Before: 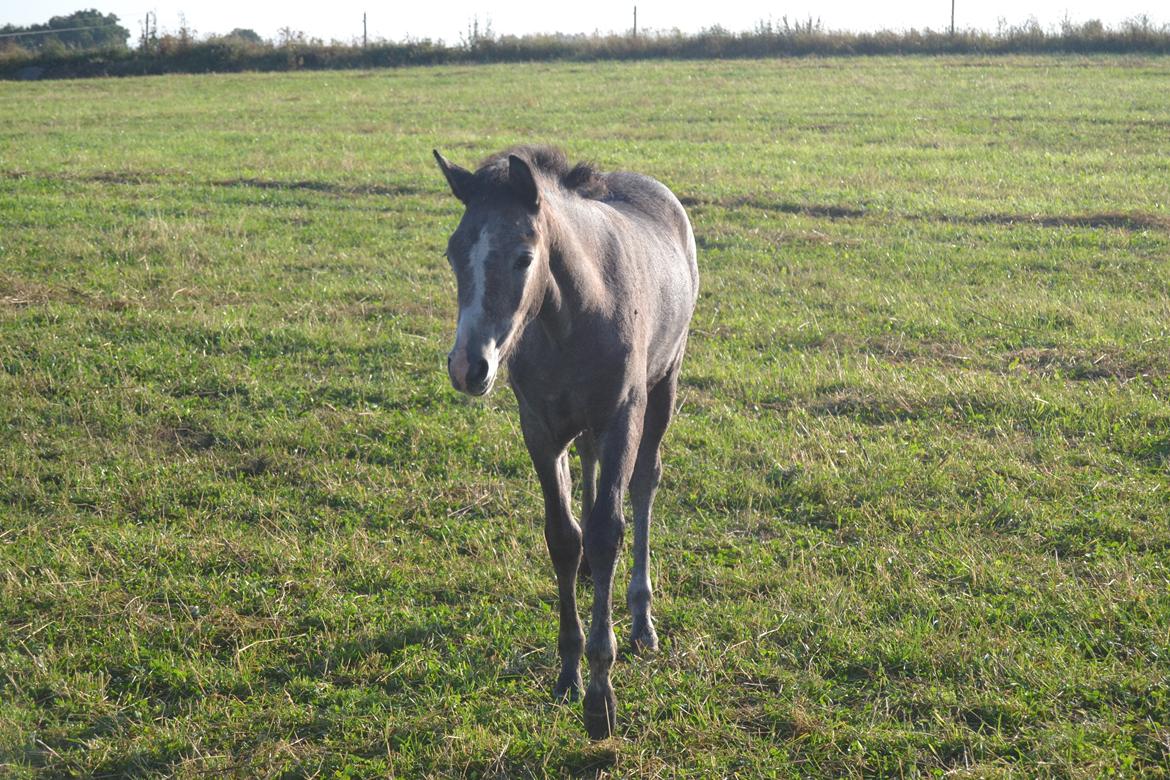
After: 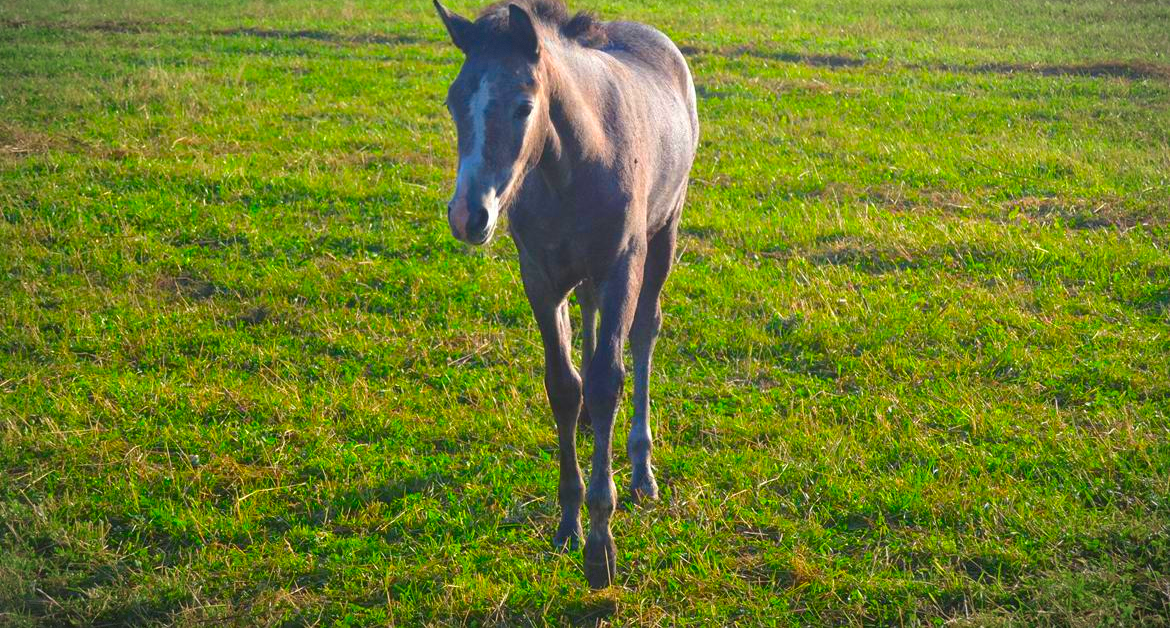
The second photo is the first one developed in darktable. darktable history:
vignetting: fall-off radius 70.41%, automatic ratio true, dithering 8-bit output
color correction: highlights b* -0.048, saturation 2.2
crop and rotate: top 19.455%
